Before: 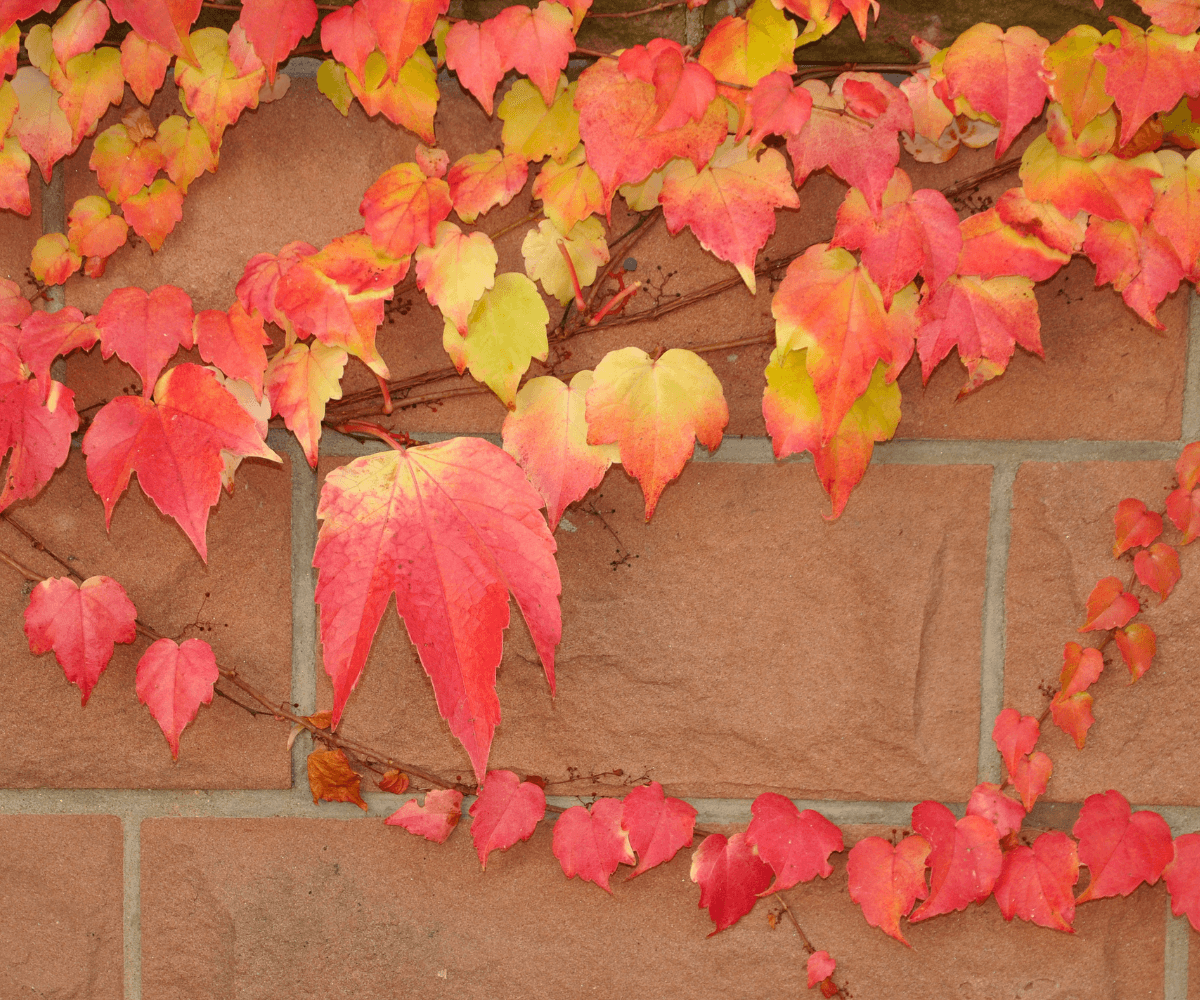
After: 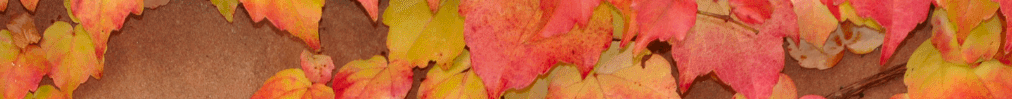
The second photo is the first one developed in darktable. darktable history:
shadows and highlights: shadows 20.91, highlights -82.73, soften with gaussian
crop and rotate: left 9.644%, top 9.491%, right 6.021%, bottom 80.509%
